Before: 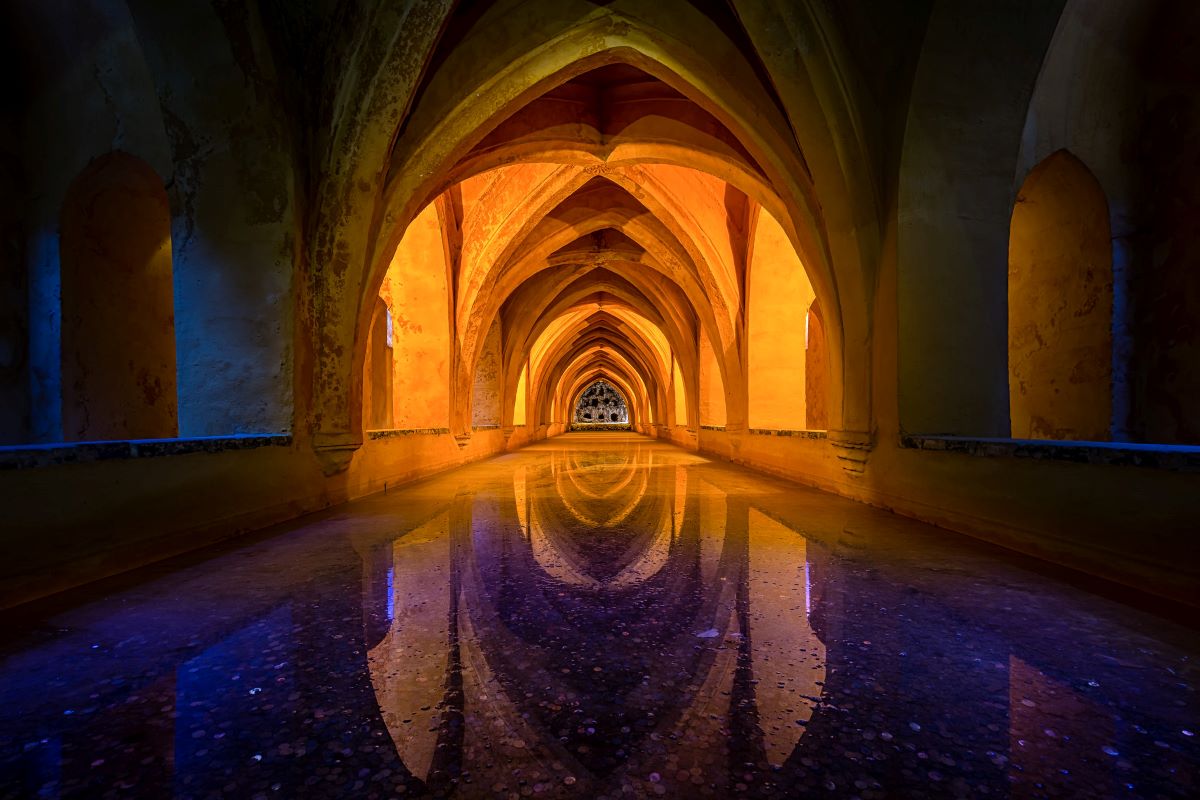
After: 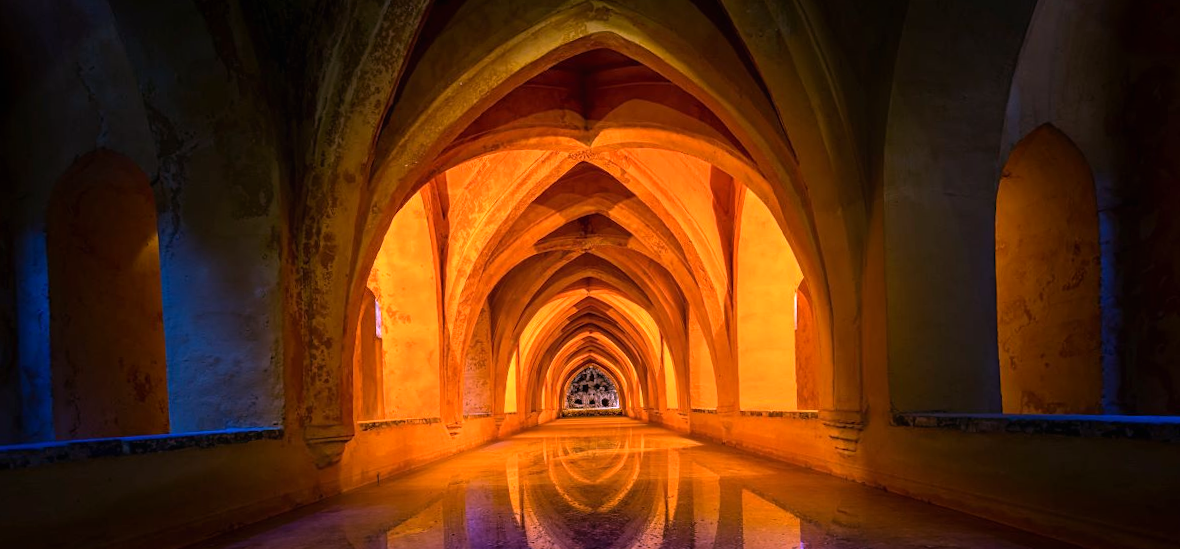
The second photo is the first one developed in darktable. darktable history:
local contrast: mode bilateral grid, contrast 100, coarseness 100, detail 91%, midtone range 0.2
crop: bottom 28.576%
rotate and perspective: rotation -1.42°, crop left 0.016, crop right 0.984, crop top 0.035, crop bottom 0.965
white balance: red 1.188, blue 1.11
